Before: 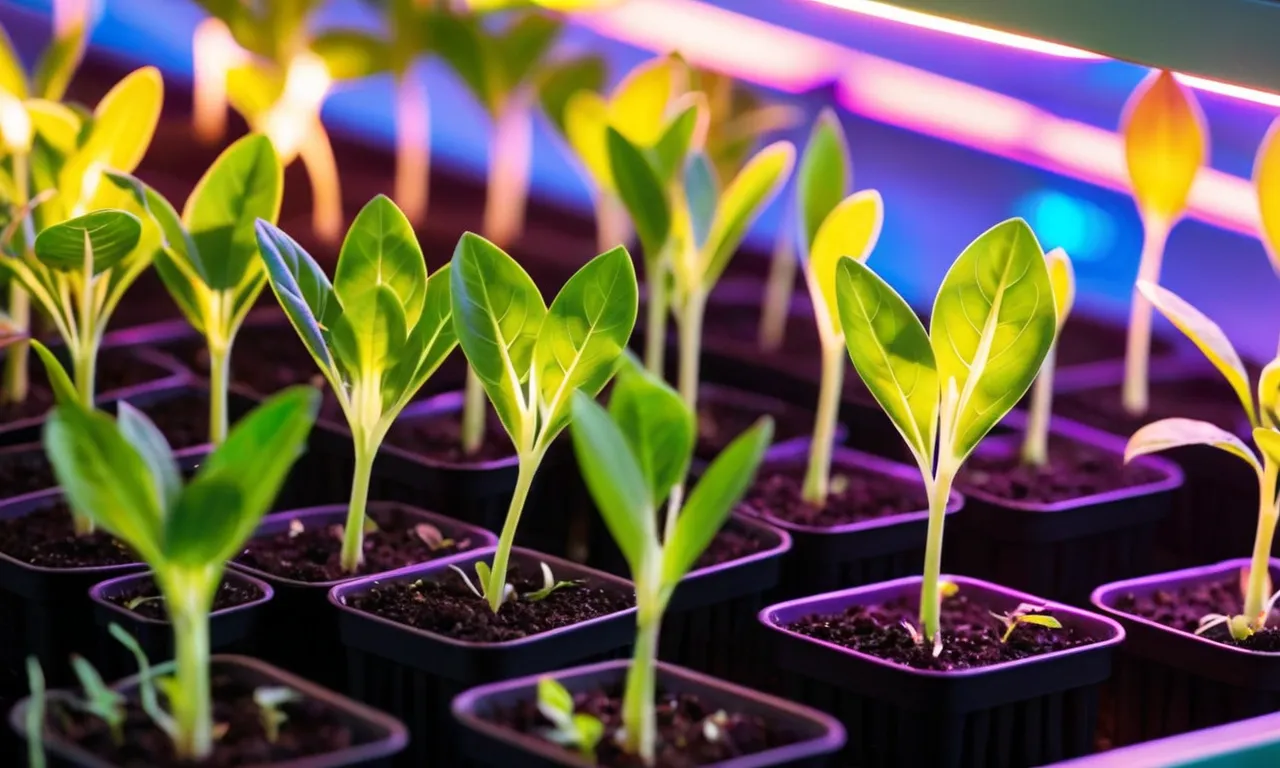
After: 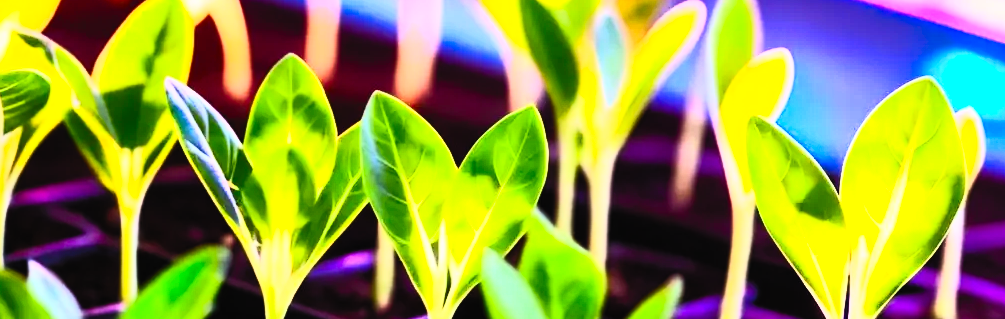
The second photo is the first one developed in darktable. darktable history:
crop: left 7.036%, top 18.398%, right 14.379%, bottom 40.043%
filmic rgb: black relative exposure -7.75 EV, white relative exposure 4.4 EV, threshold 3 EV, hardness 3.76, latitude 50%, contrast 1.1, color science v5 (2021), contrast in shadows safe, contrast in highlights safe, enable highlight reconstruction true
contrast brightness saturation: contrast 0.83, brightness 0.59, saturation 0.59
